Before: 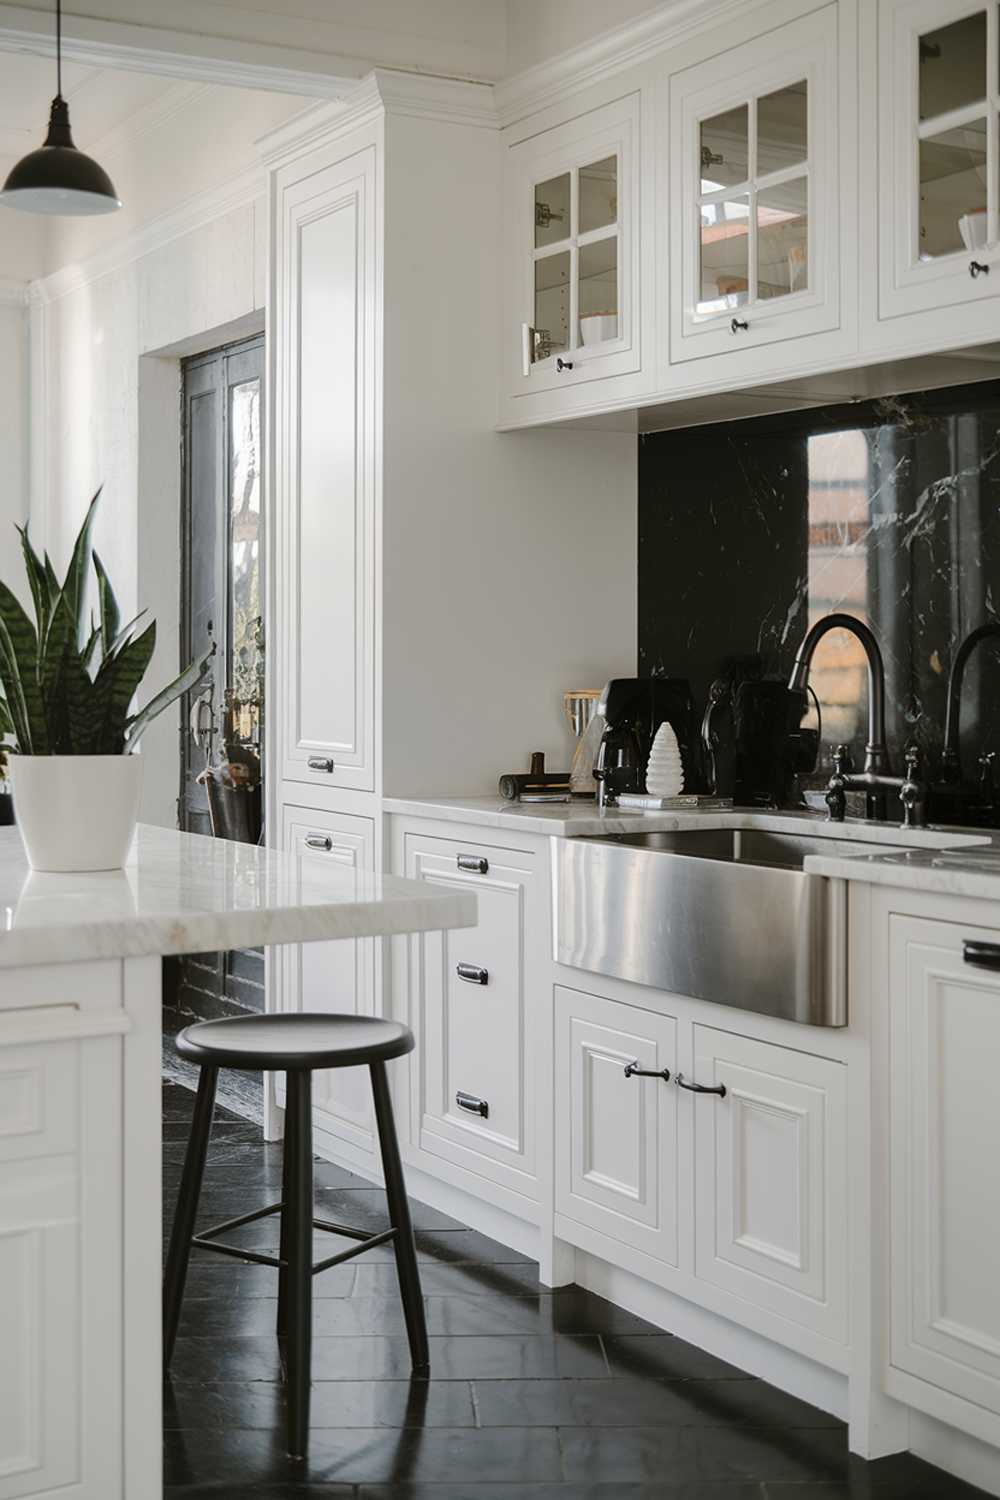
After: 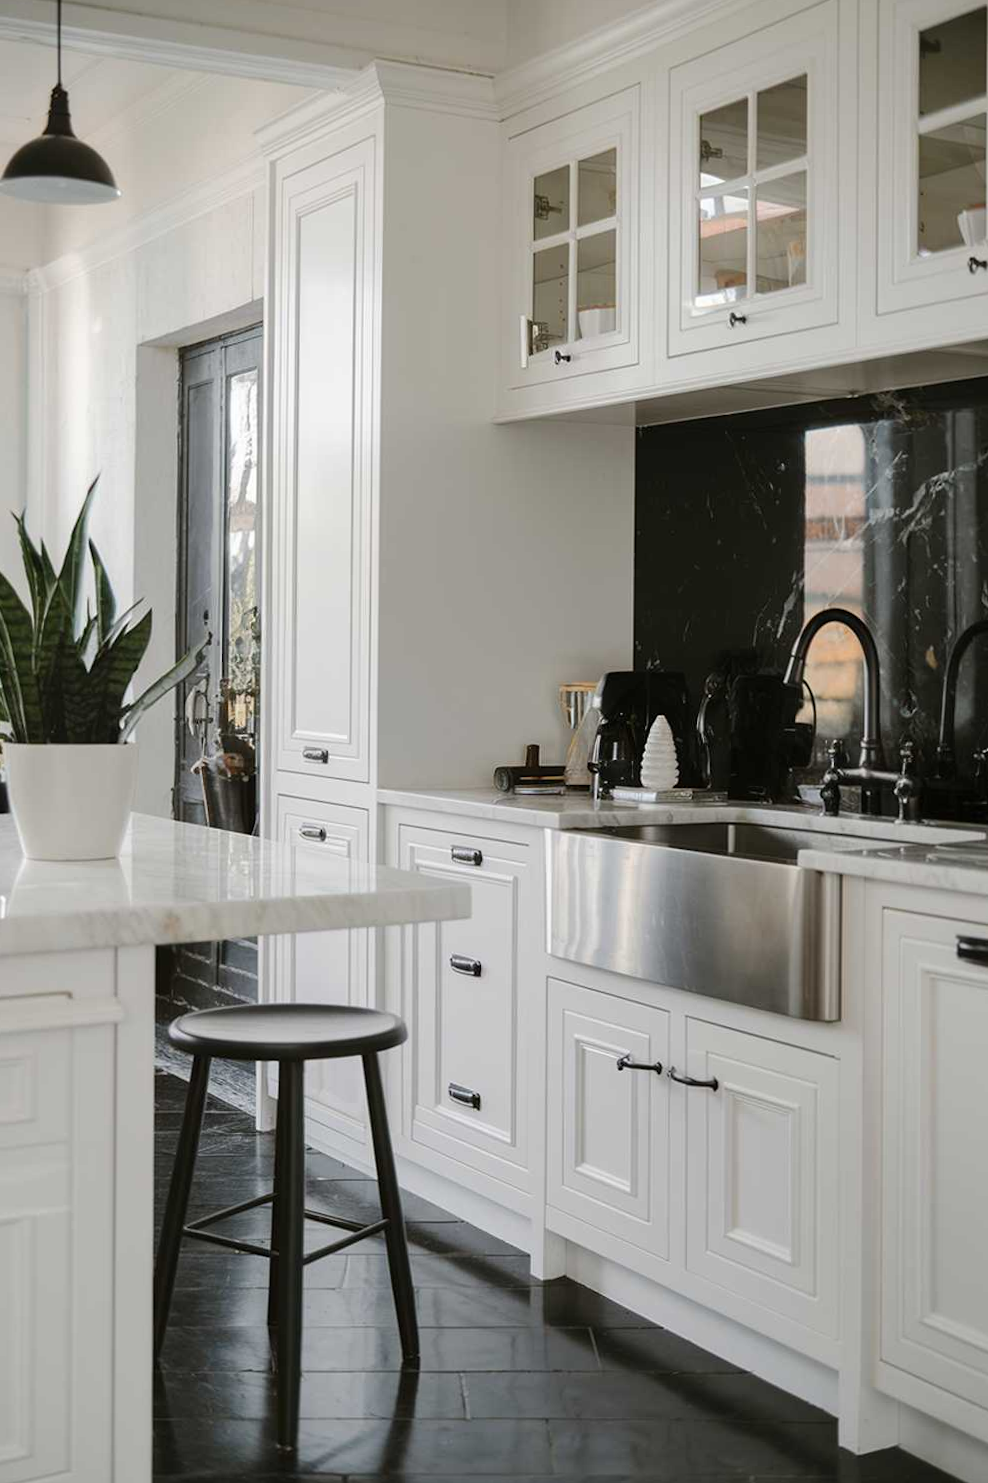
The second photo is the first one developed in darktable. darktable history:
crop and rotate: angle -0.437°
